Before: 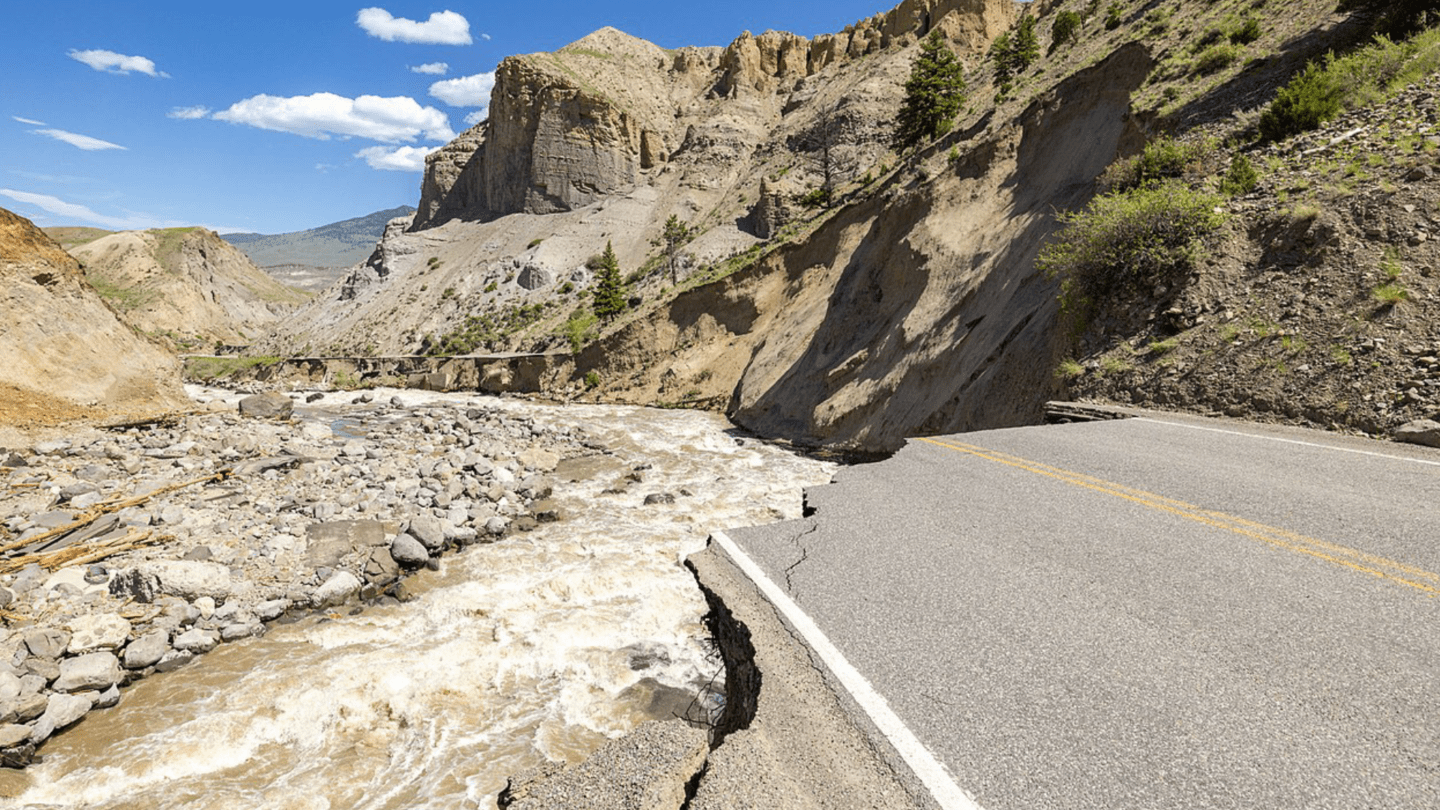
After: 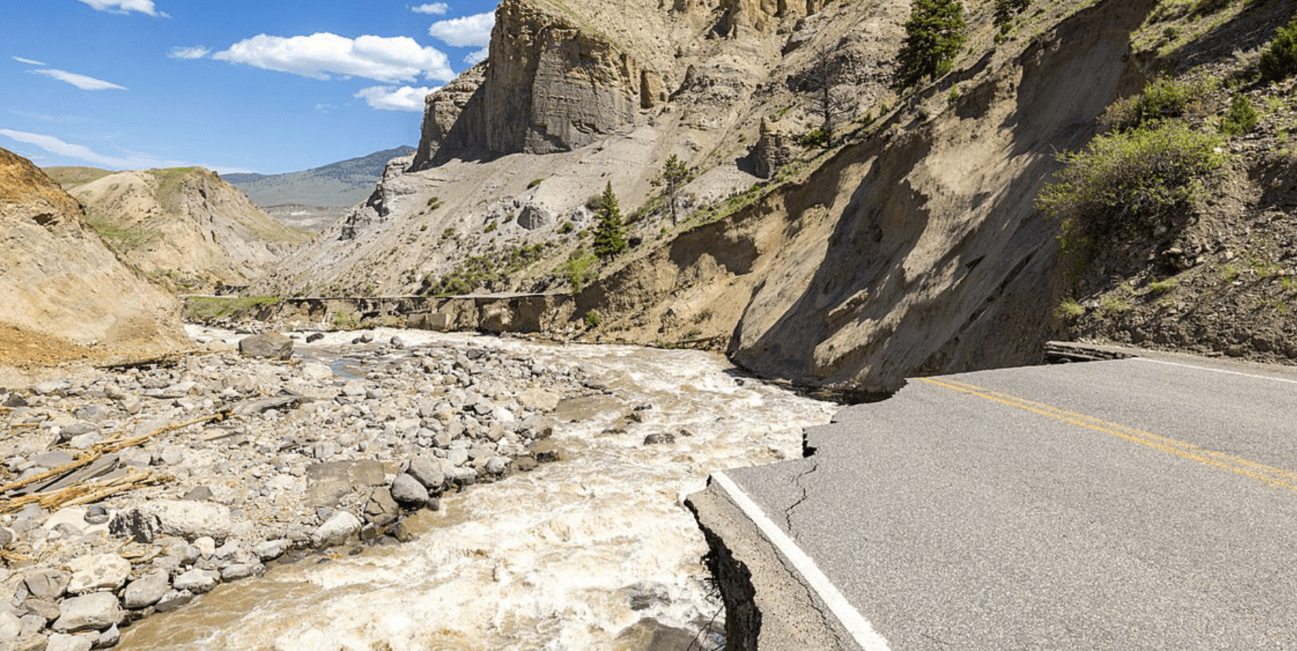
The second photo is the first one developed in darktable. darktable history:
crop: top 7.46%, right 9.887%, bottom 12.082%
